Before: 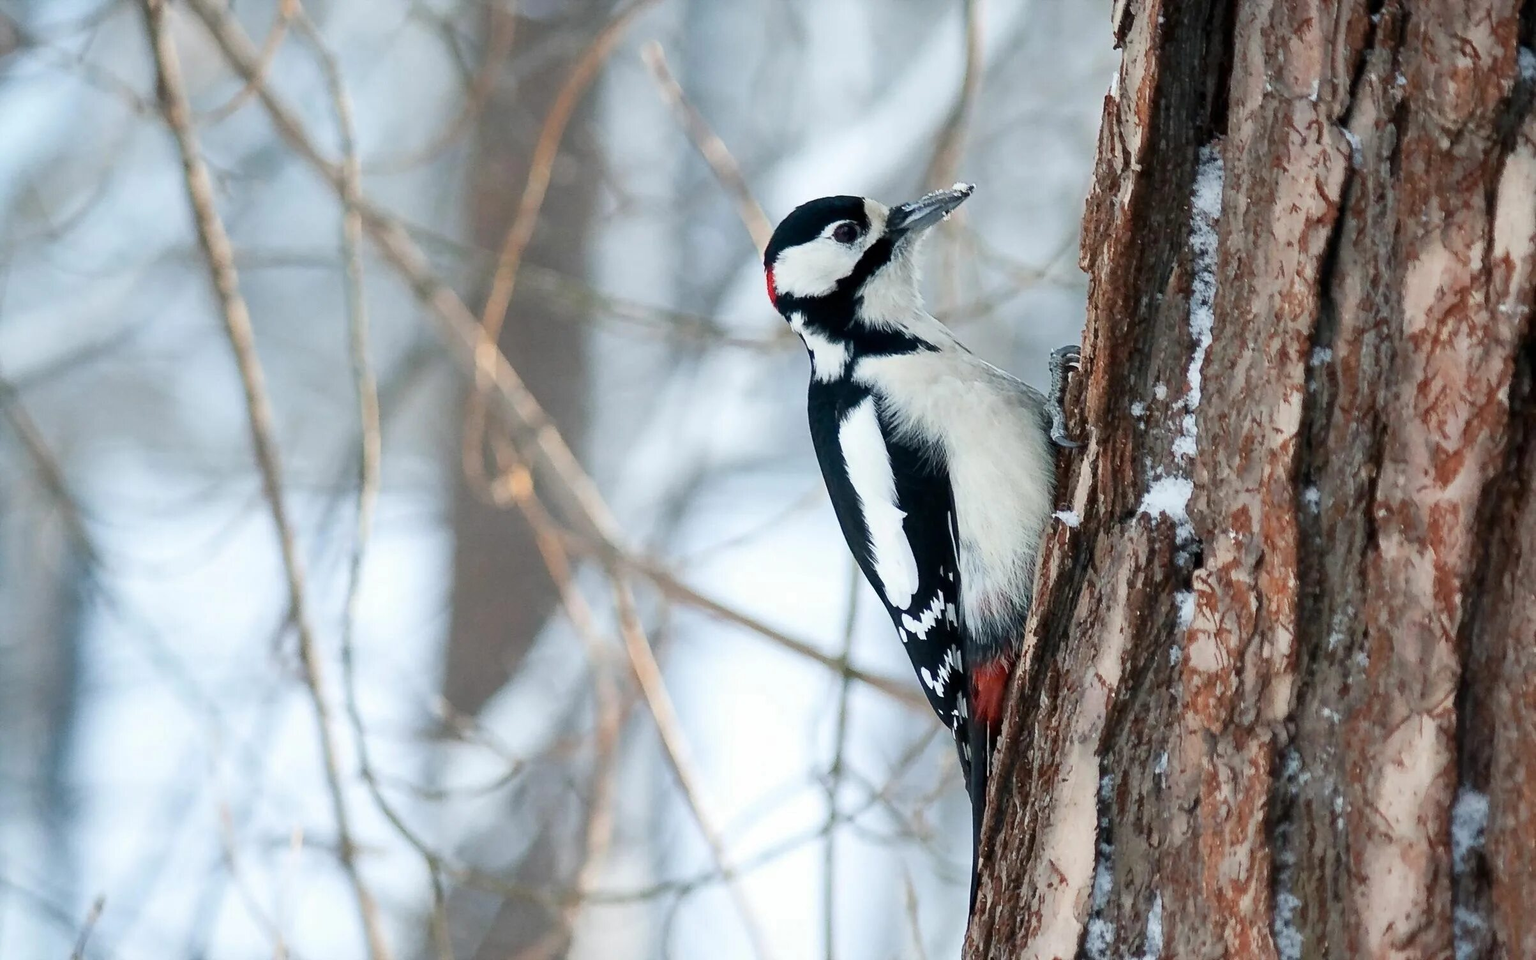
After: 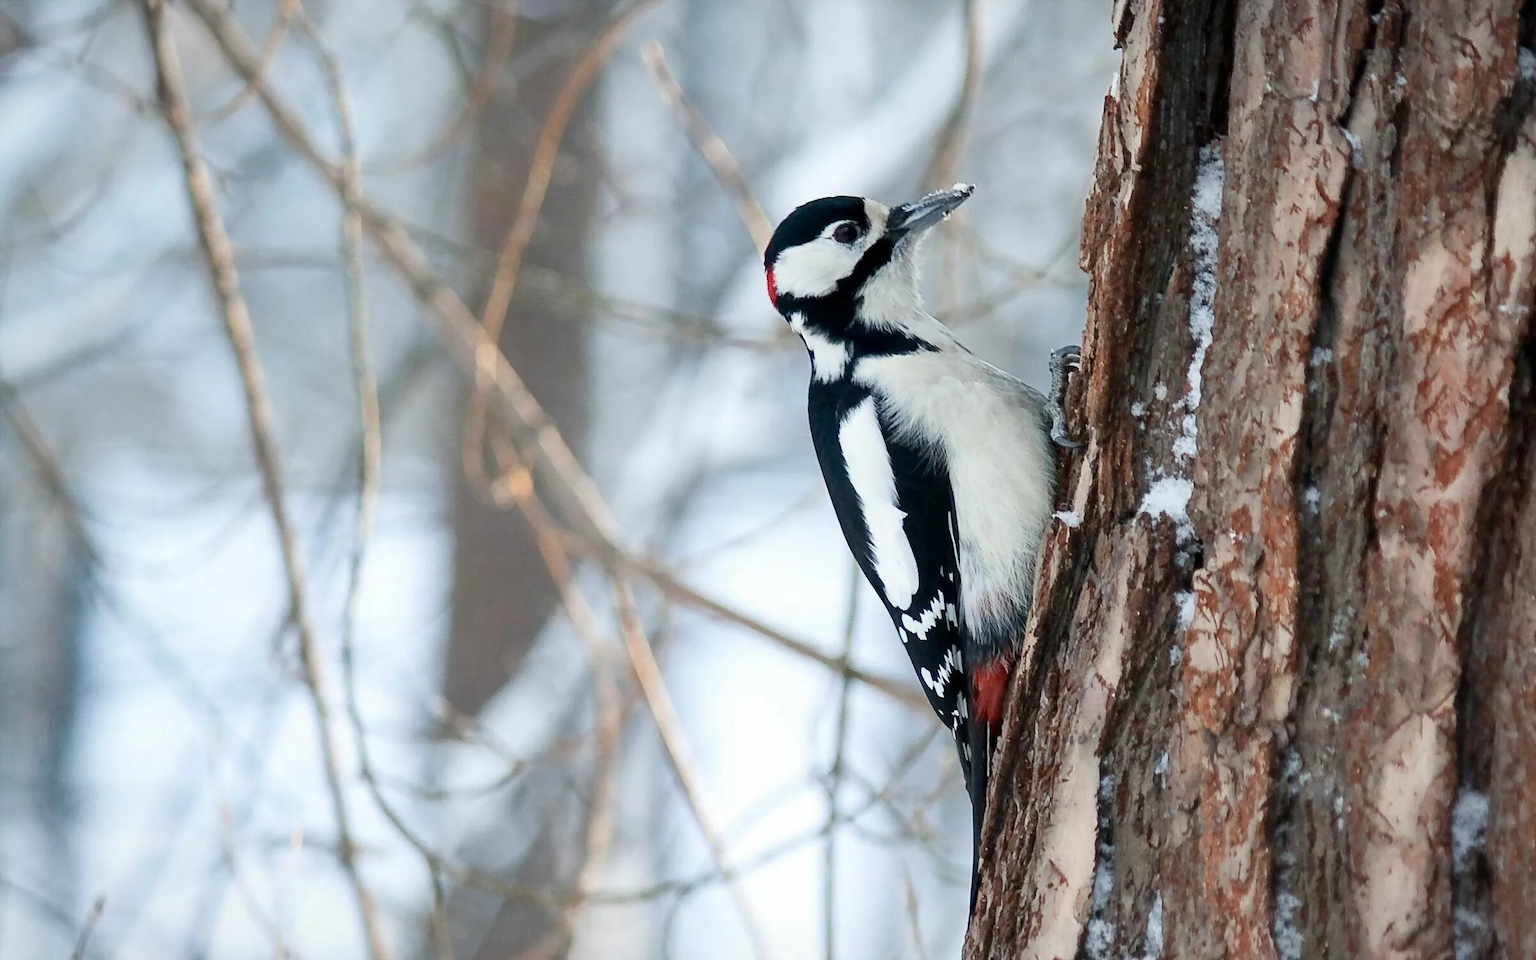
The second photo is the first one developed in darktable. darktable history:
vignetting: fall-off start 98.43%, fall-off radius 99.76%, brightness -0.342, width/height ratio 1.427
